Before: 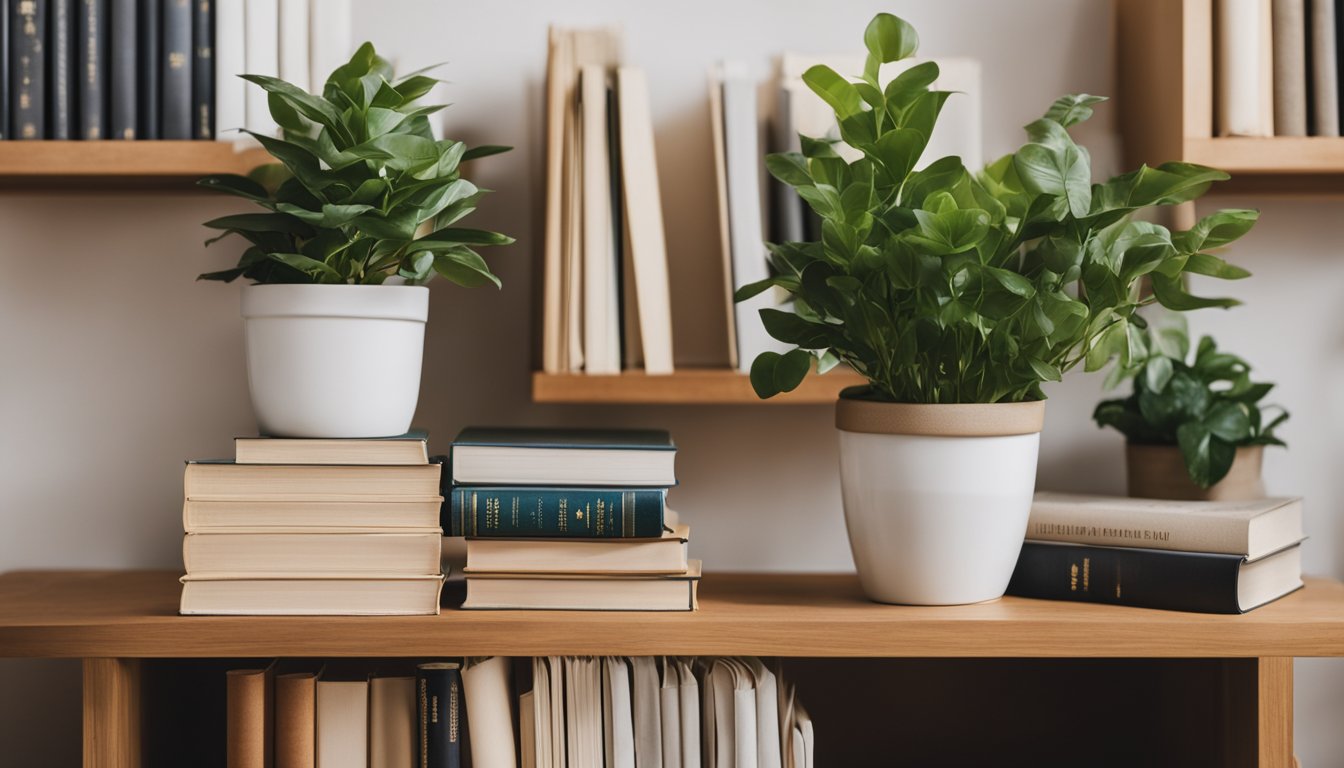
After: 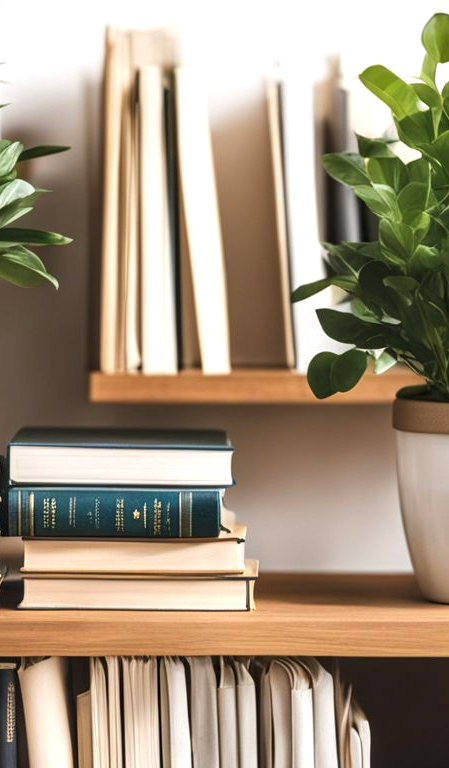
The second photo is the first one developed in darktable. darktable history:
exposure: exposure 0.642 EV, compensate highlight preservation false
local contrast: highlights 91%, shadows 81%
crop: left 32.966%, right 33.621%
